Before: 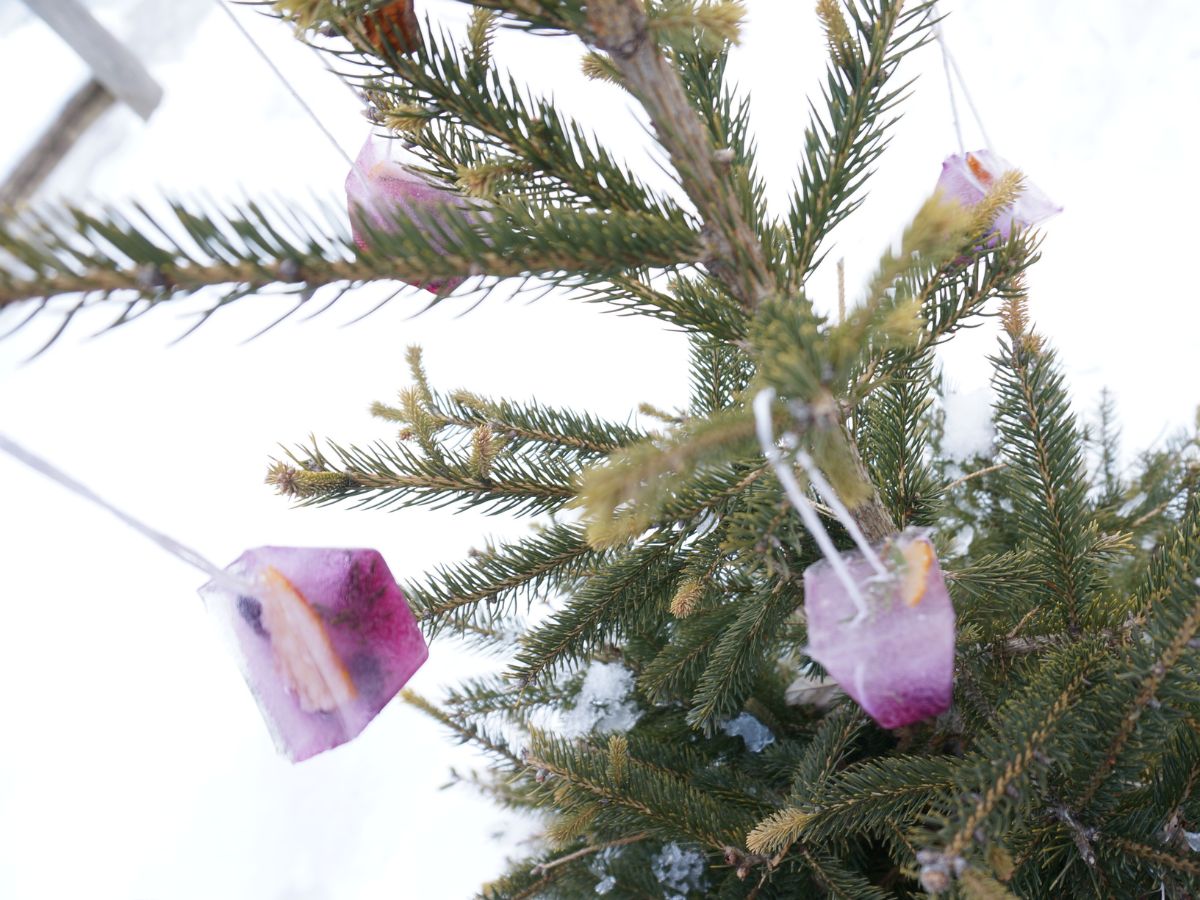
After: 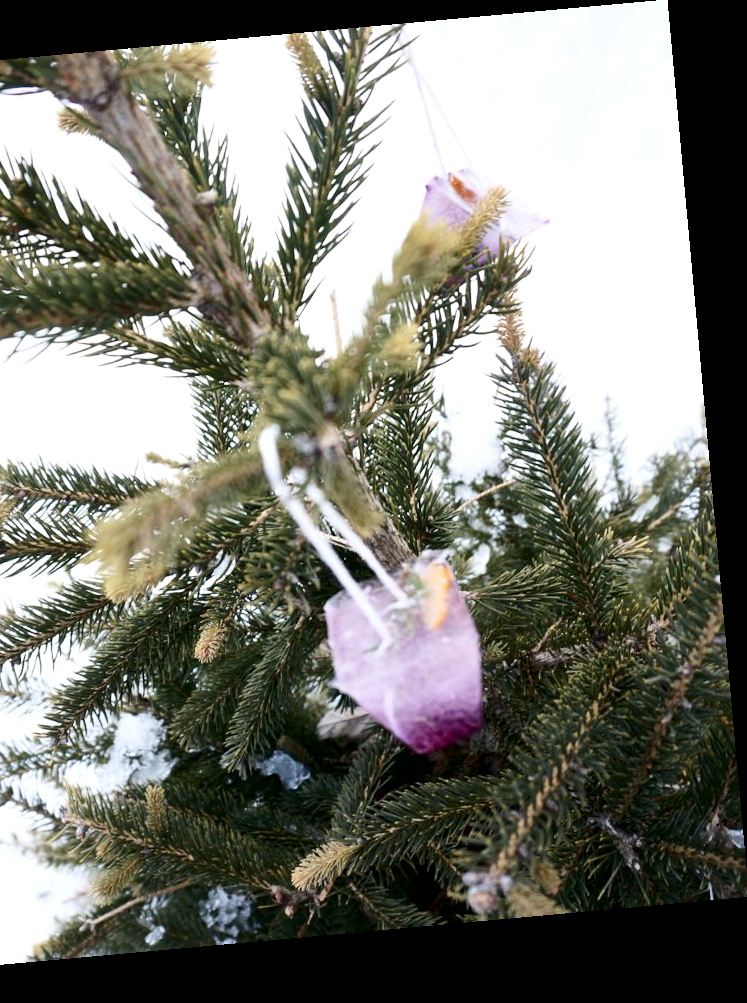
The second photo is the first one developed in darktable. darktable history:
local contrast: mode bilateral grid, contrast 25, coarseness 60, detail 151%, midtone range 0.2
crop: left 41.402%
contrast brightness saturation: contrast 0.28
rotate and perspective: rotation -5.2°, automatic cropping off
